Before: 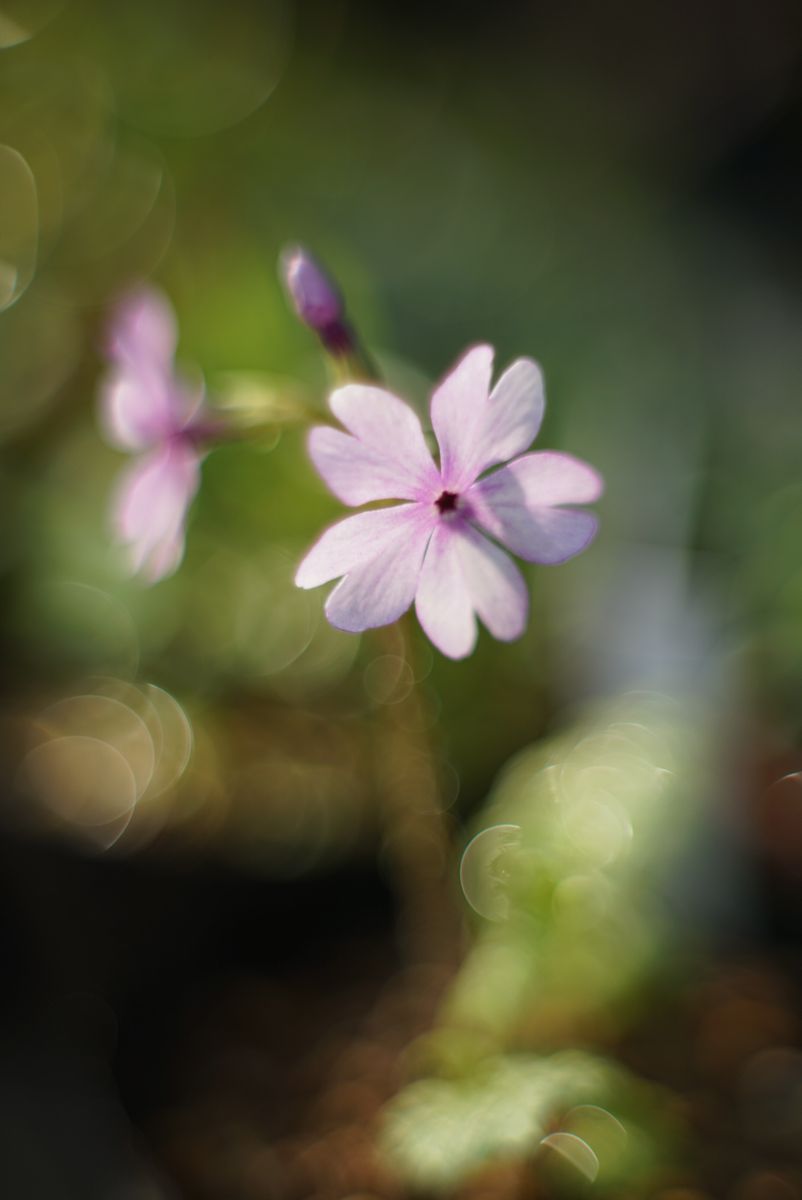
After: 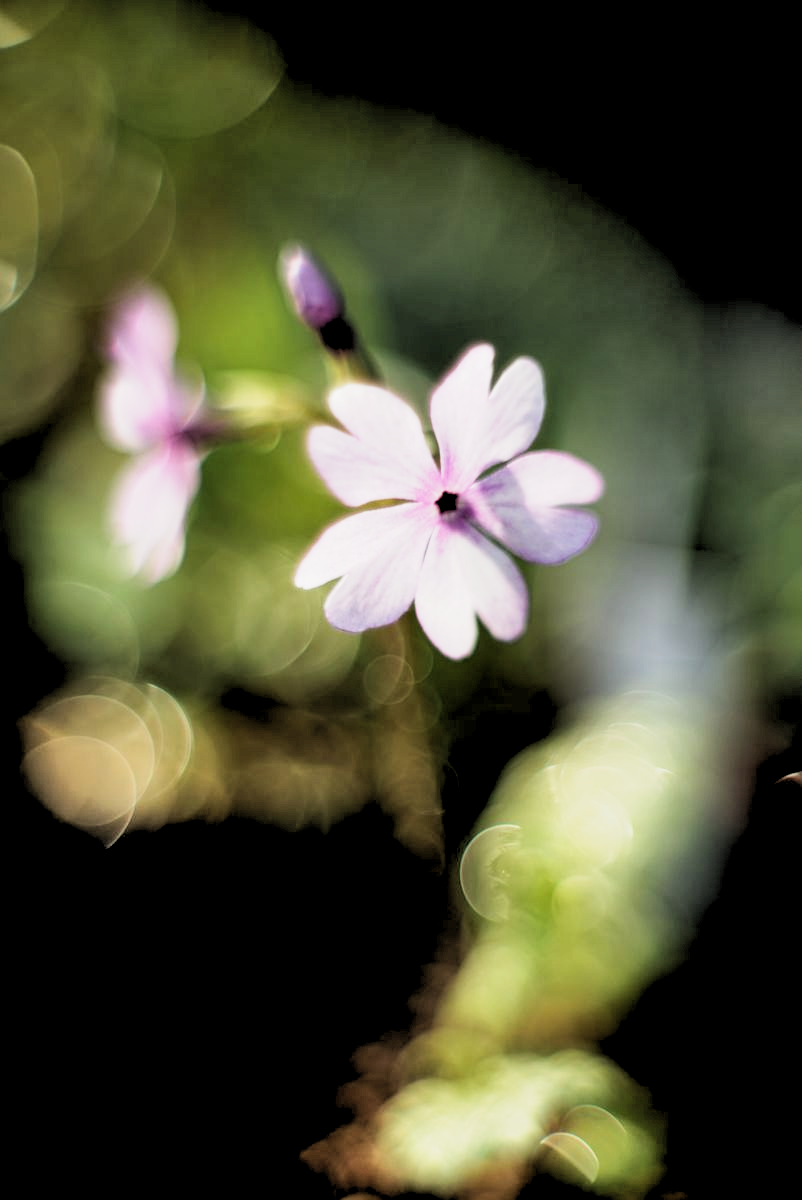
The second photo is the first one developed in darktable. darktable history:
base curve: curves: ch0 [(0, 0) (0.088, 0.125) (0.176, 0.251) (0.354, 0.501) (0.613, 0.749) (1, 0.877)], preserve colors none
shadows and highlights: soften with gaussian
rgb levels: levels [[0.034, 0.472, 0.904], [0, 0.5, 1], [0, 0.5, 1]]
tone equalizer: -8 EV -0.417 EV, -7 EV -0.389 EV, -6 EV -0.333 EV, -5 EV -0.222 EV, -3 EV 0.222 EV, -2 EV 0.333 EV, -1 EV 0.389 EV, +0 EV 0.417 EV, edges refinement/feathering 500, mask exposure compensation -1.57 EV, preserve details no
